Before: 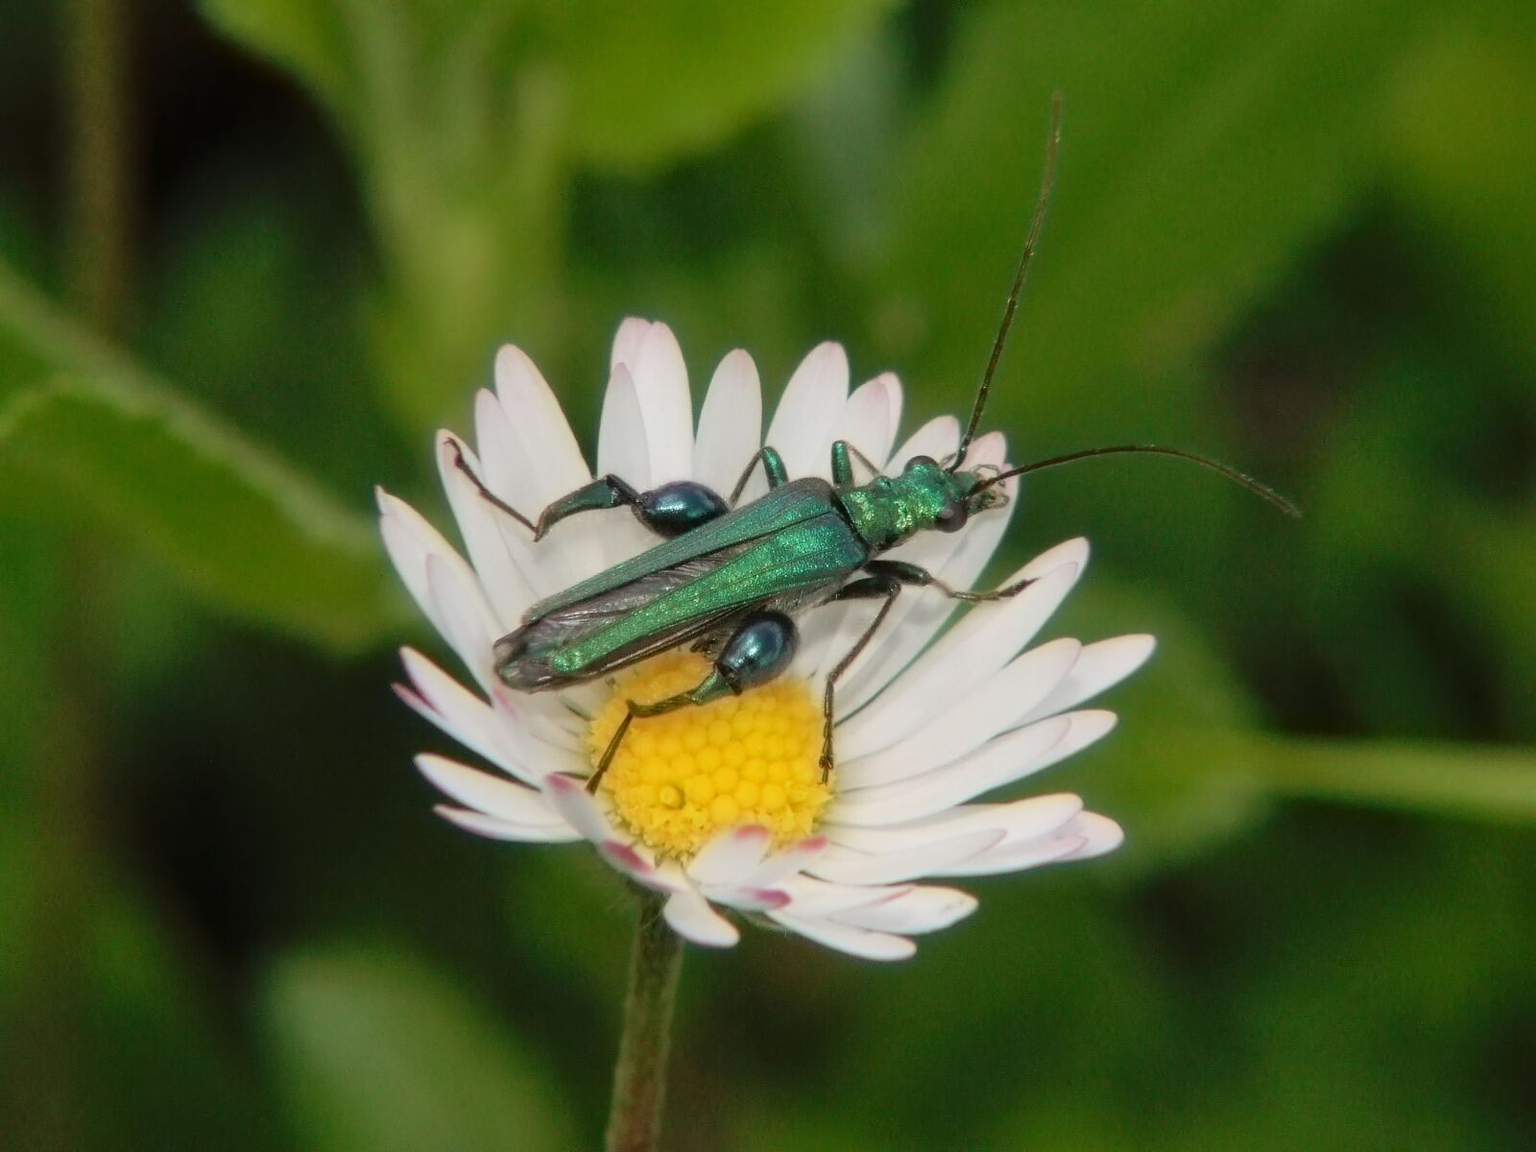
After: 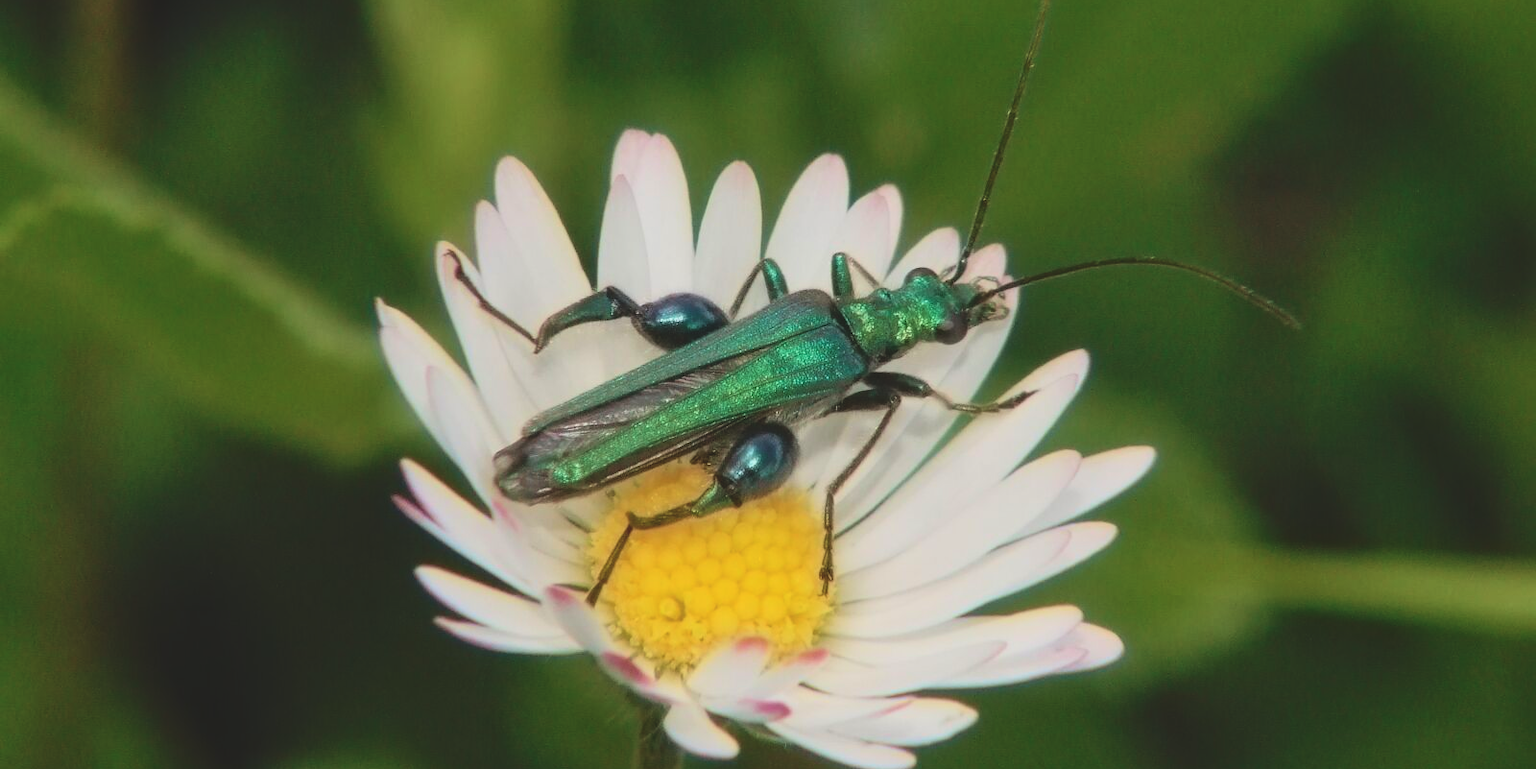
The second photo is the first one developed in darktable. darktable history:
crop: top 16.411%, bottom 16.696%
velvia: on, module defaults
contrast brightness saturation: contrast 0.2, brightness 0.154, saturation 0.141
exposure: black level correction -0.015, exposure -0.503 EV, compensate highlight preservation false
